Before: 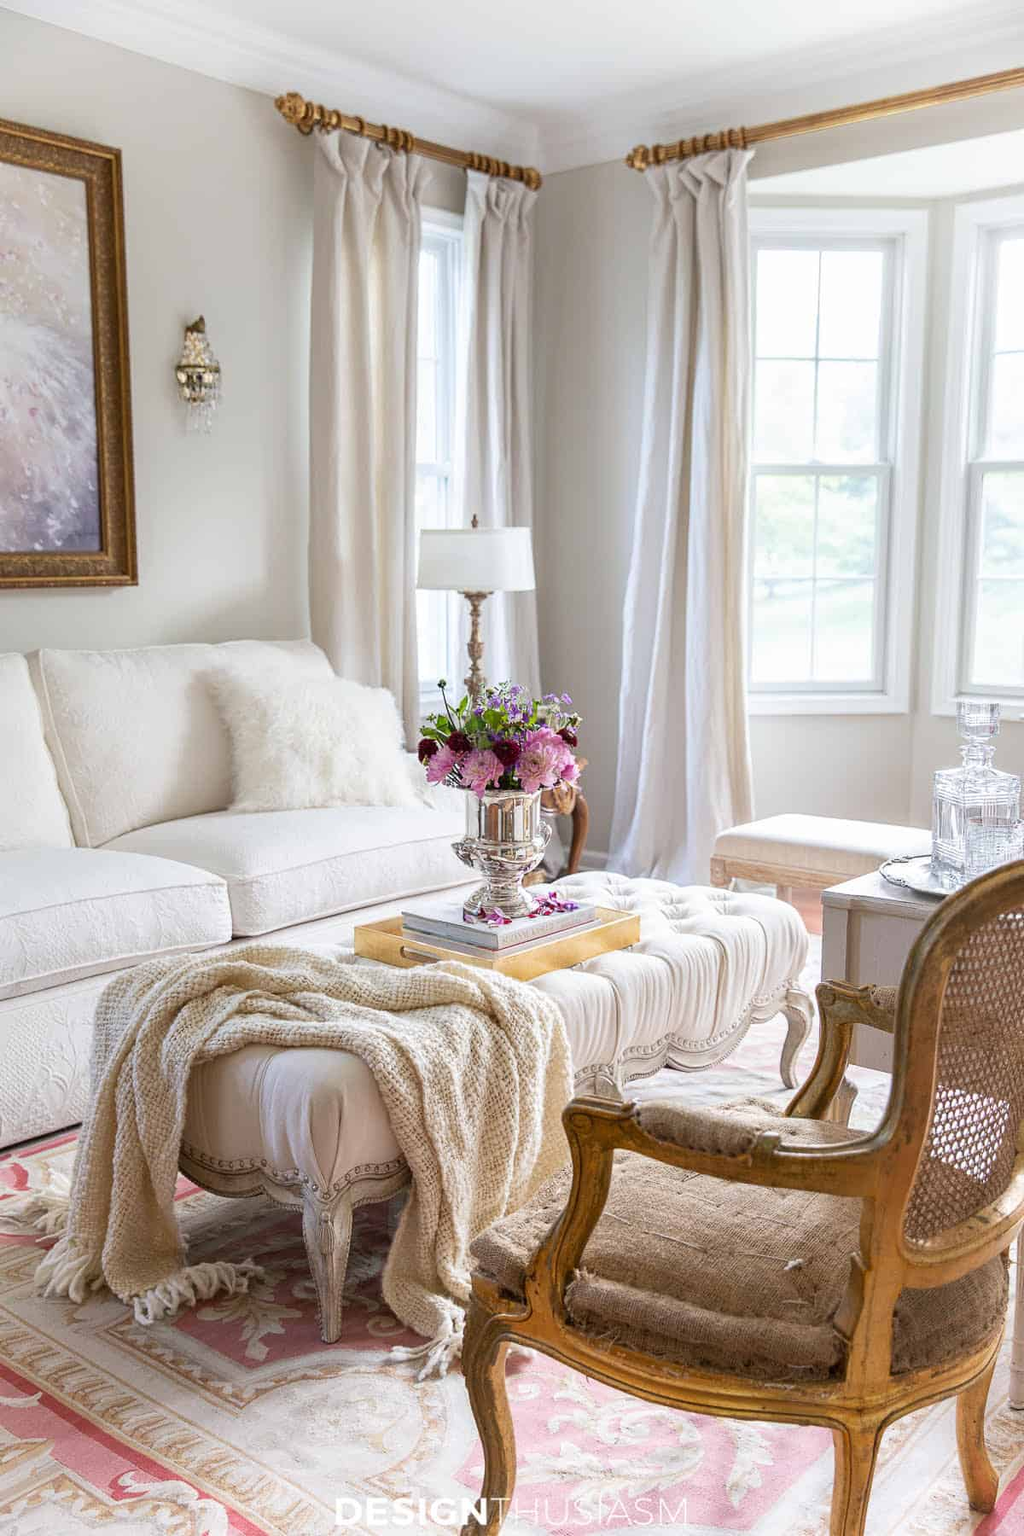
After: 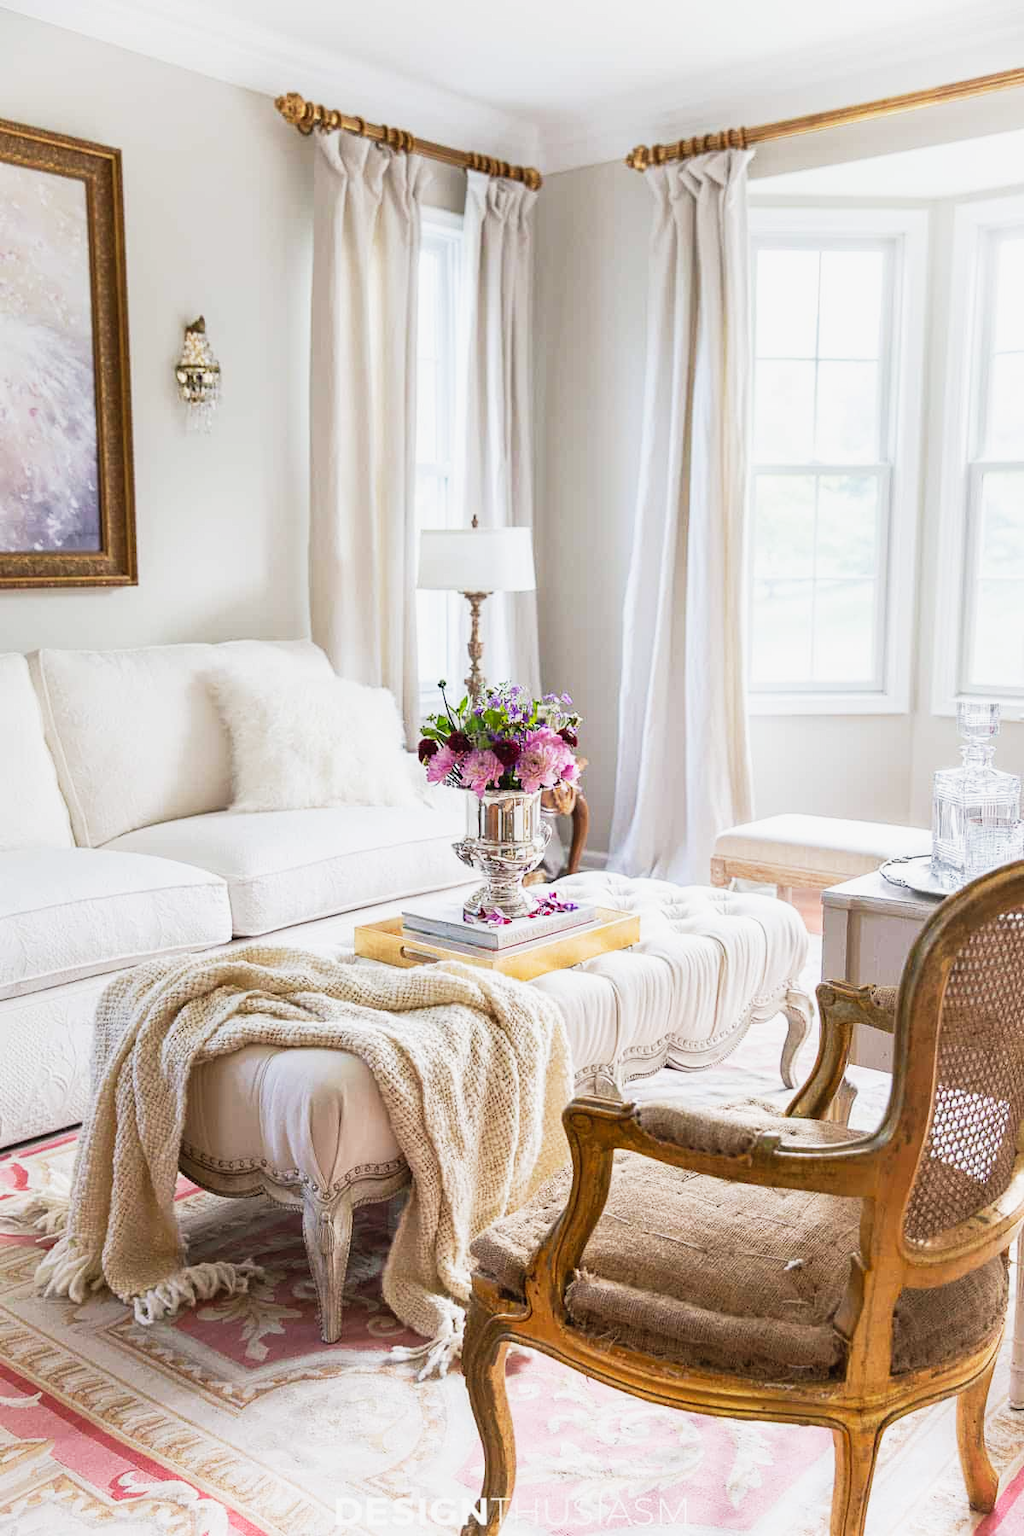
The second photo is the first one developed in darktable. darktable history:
tone curve: curves: ch0 [(0, 0.013) (0.104, 0.103) (0.258, 0.267) (0.448, 0.487) (0.709, 0.794) (0.886, 0.922) (0.994, 0.971)]; ch1 [(0, 0) (0.335, 0.298) (0.446, 0.413) (0.488, 0.484) (0.515, 0.508) (0.566, 0.593) (0.635, 0.661) (1, 1)]; ch2 [(0, 0) (0.314, 0.301) (0.437, 0.403) (0.502, 0.494) (0.528, 0.54) (0.557, 0.559) (0.612, 0.62) (0.715, 0.691) (1, 1)], preserve colors none
